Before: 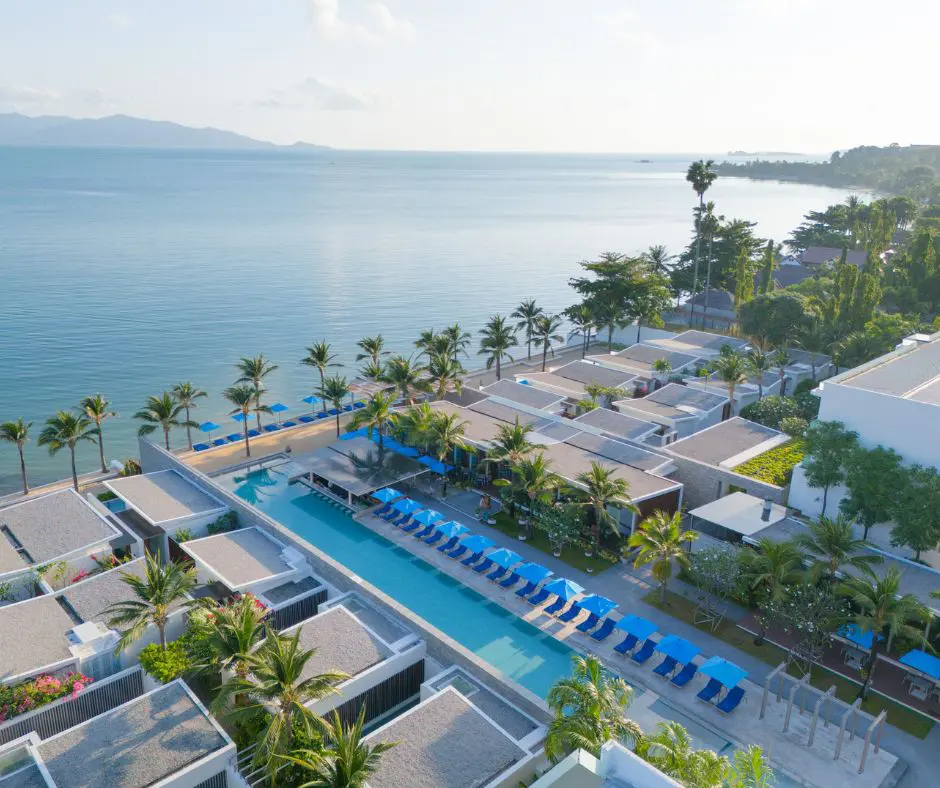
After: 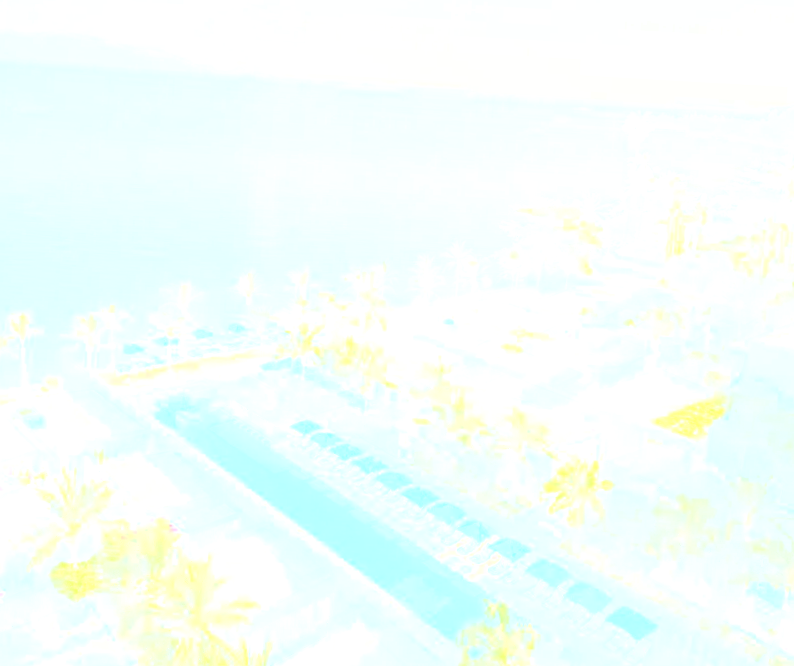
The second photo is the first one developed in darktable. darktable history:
white balance: emerald 1
crop and rotate: angle -3.27°, left 5.211%, top 5.211%, right 4.607%, bottom 4.607%
shadows and highlights: on, module defaults
bloom: size 85%, threshold 5%, strength 85%
